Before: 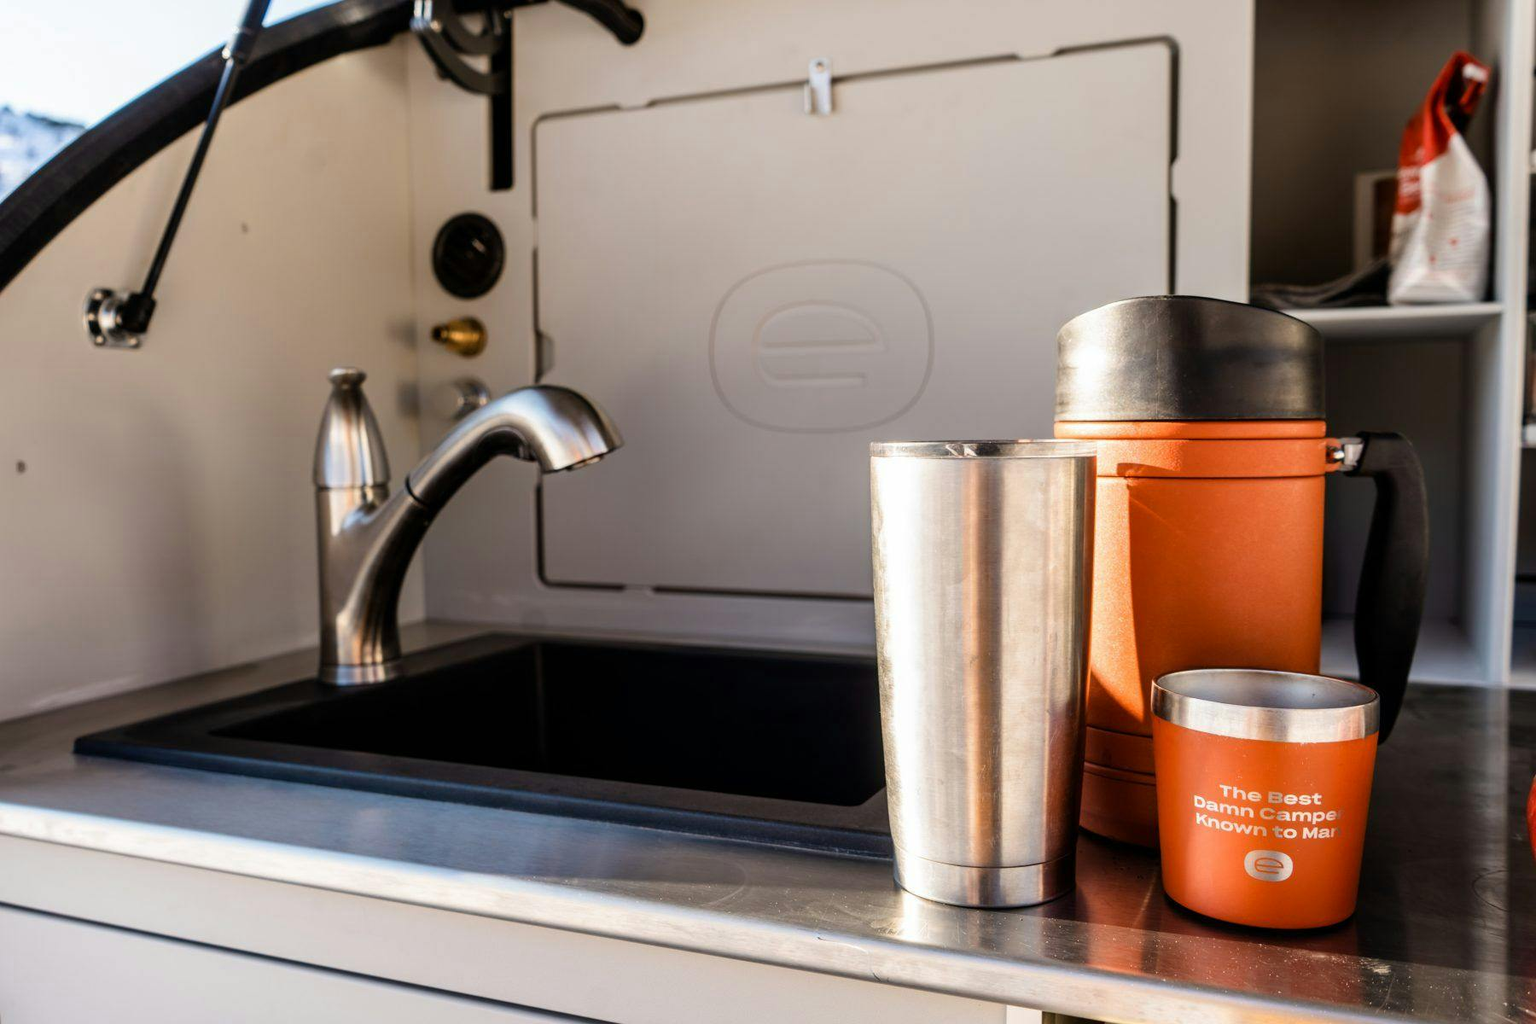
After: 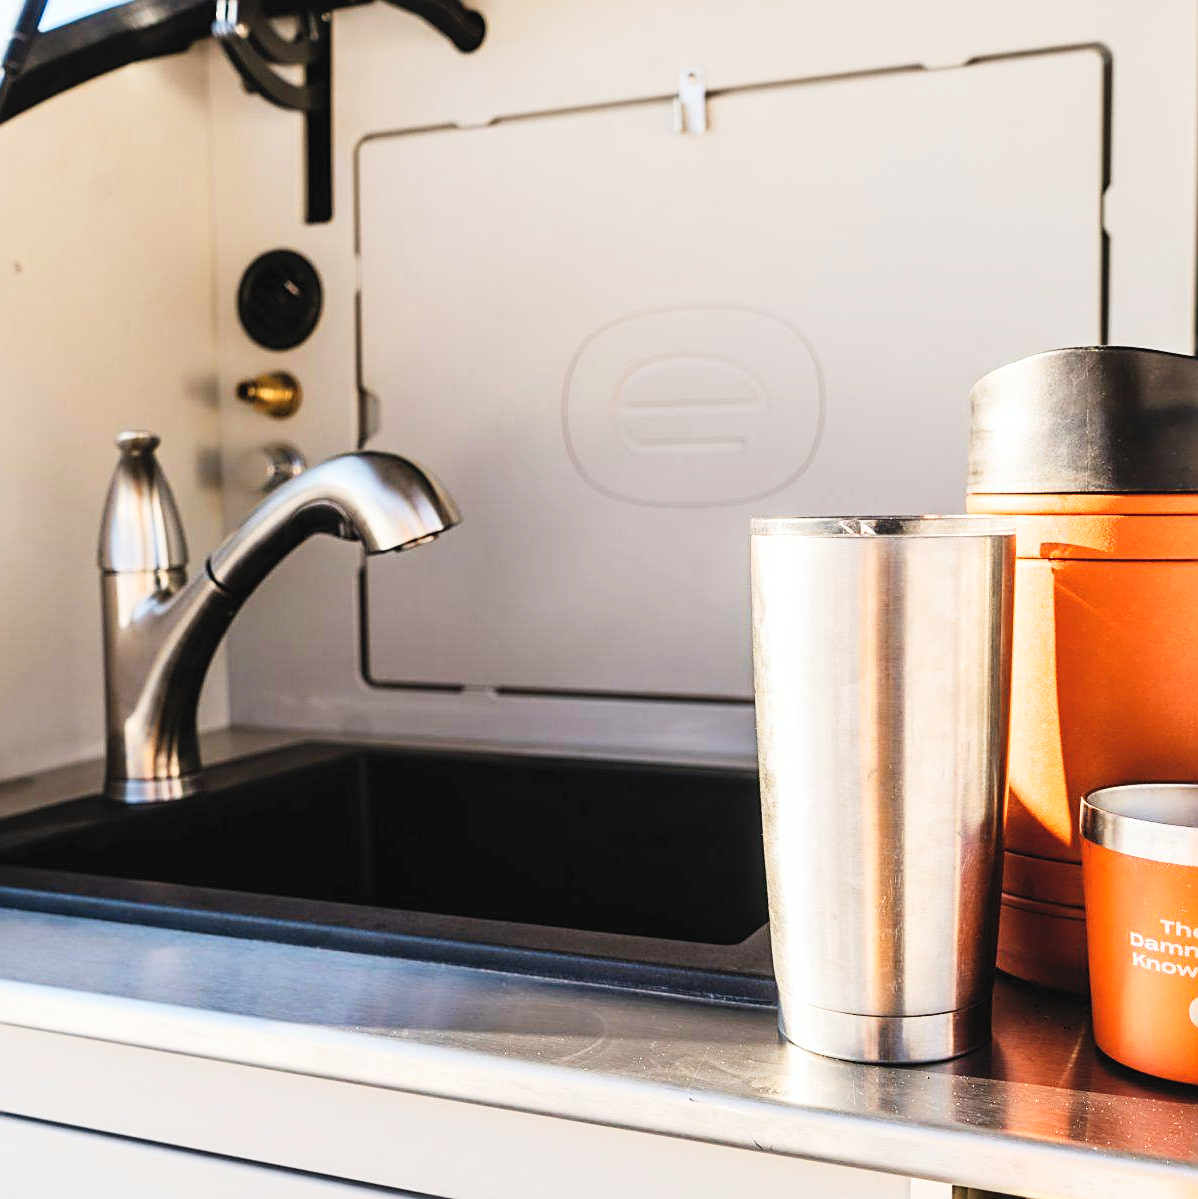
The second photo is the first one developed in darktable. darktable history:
tone curve: curves: ch0 [(0, 0.032) (0.181, 0.156) (0.751, 0.829) (1, 1)], preserve colors none
crop and rotate: left 14.965%, right 18.443%
sharpen: on, module defaults
contrast brightness saturation: contrast 0.138, brightness 0.211
